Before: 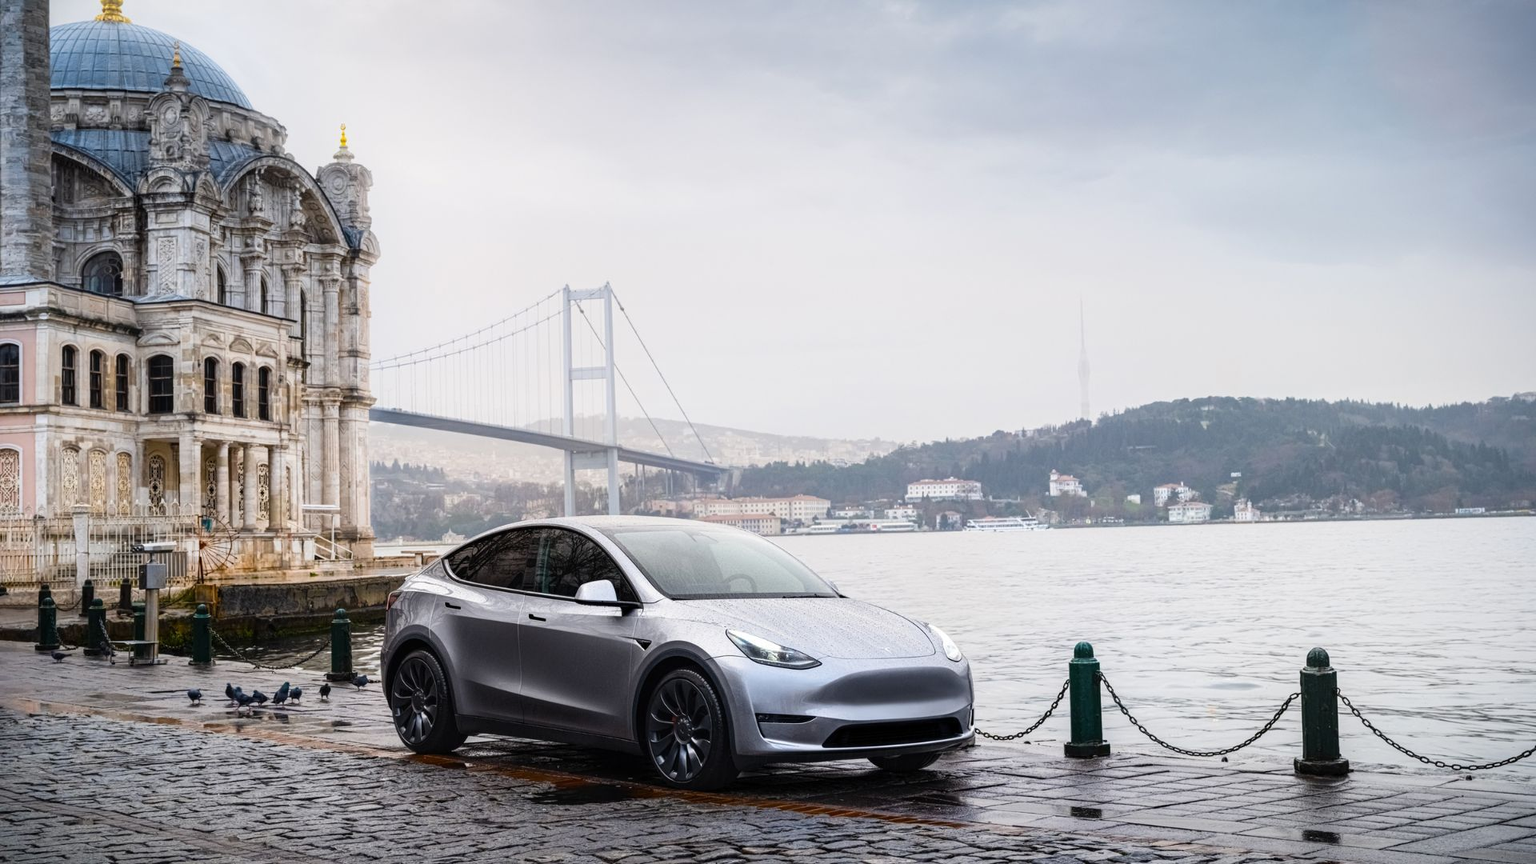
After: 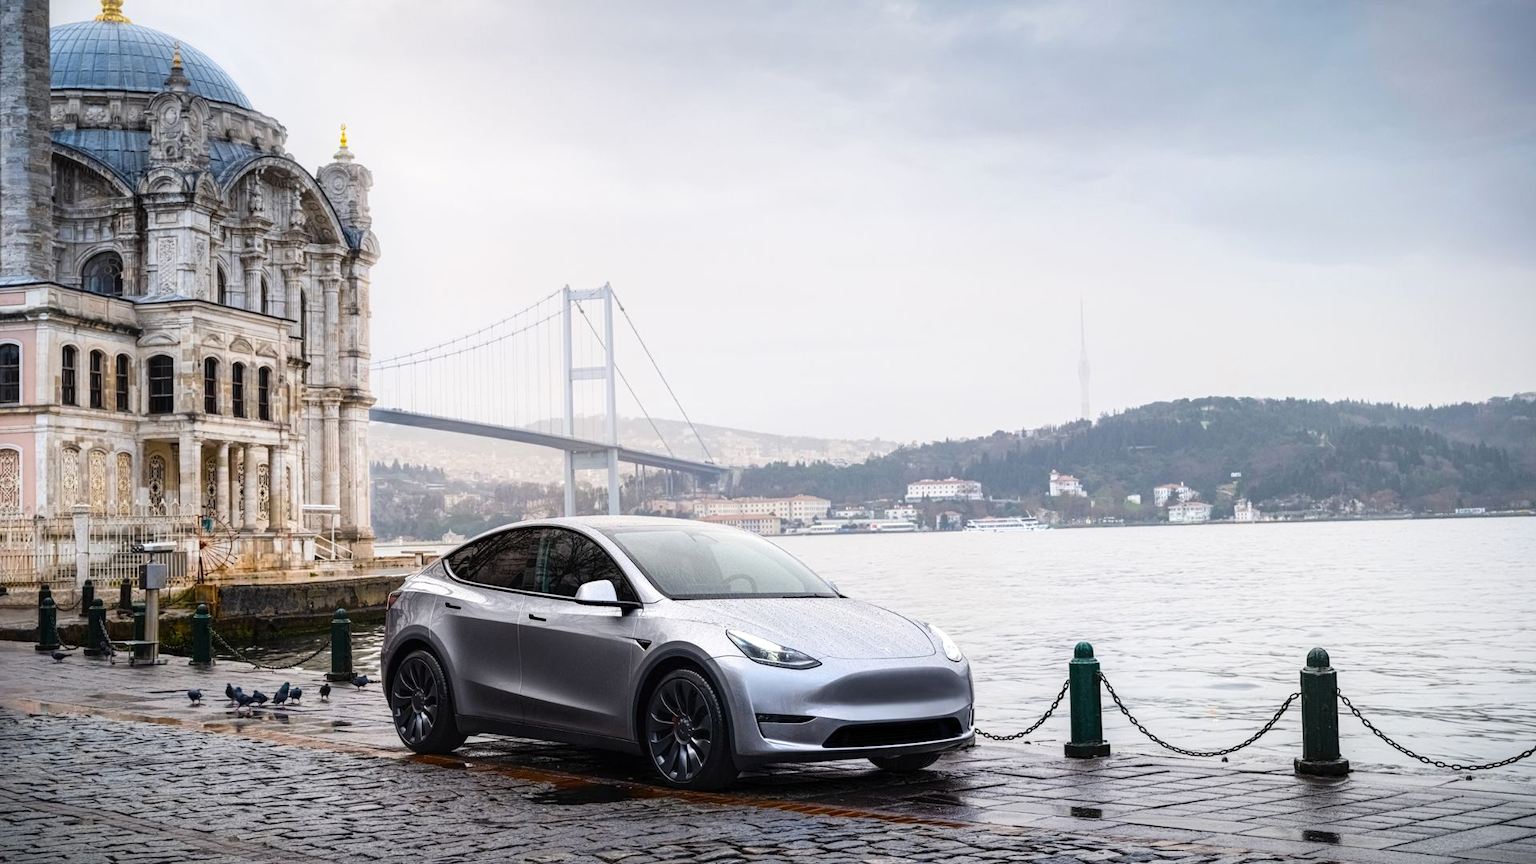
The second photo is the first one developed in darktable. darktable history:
exposure: exposure 0.124 EV, compensate exposure bias true, compensate highlight preservation false
